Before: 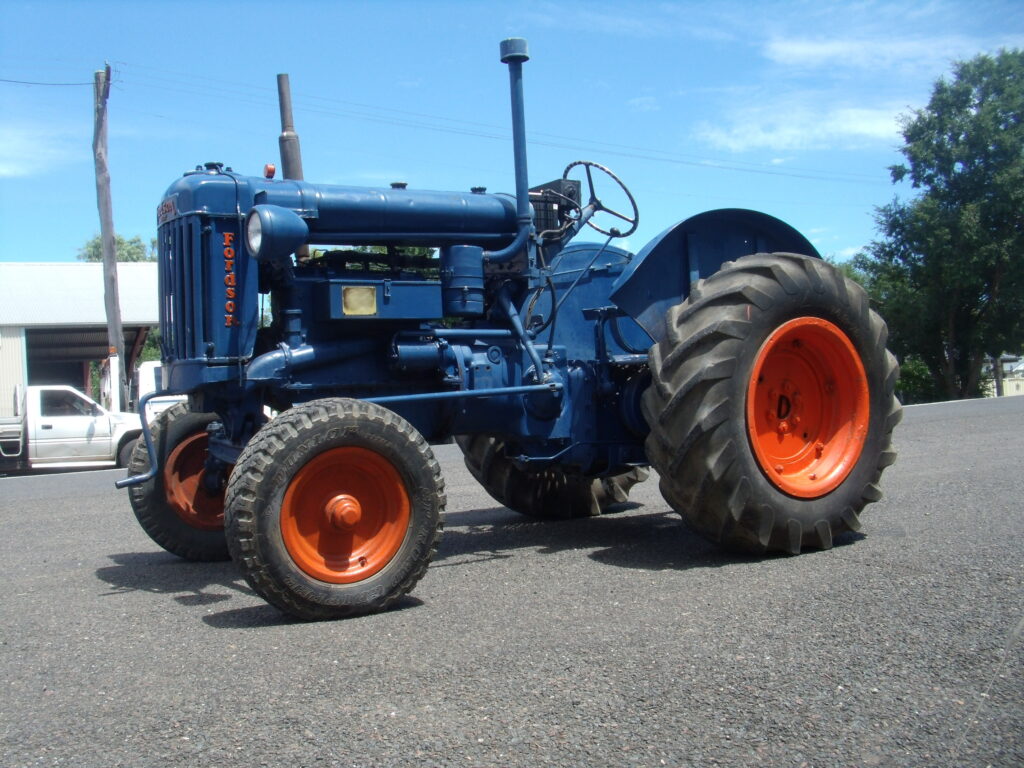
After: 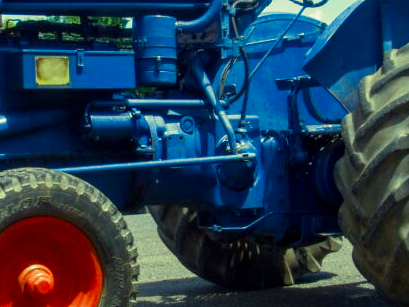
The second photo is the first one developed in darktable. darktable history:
split-toning: shadows › hue 290.82°, shadows › saturation 0.34, highlights › saturation 0.38, balance 0, compress 50%
color correction: highlights a* -10.77, highlights b* 9.8, saturation 1.72
crop: left 30%, top 30%, right 30%, bottom 30%
local contrast: detail 130%
tone equalizer: on, module defaults
